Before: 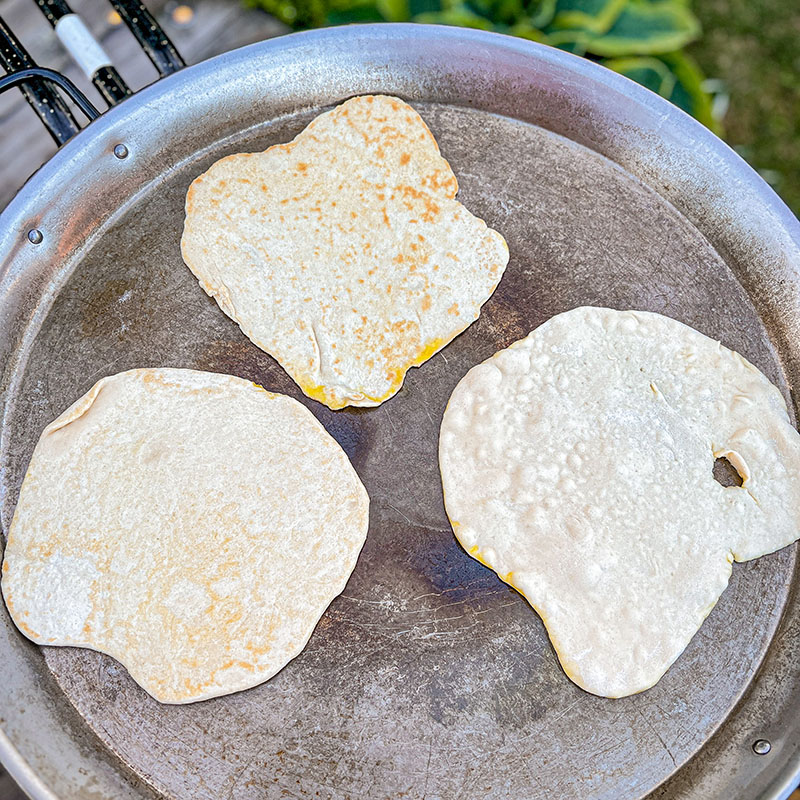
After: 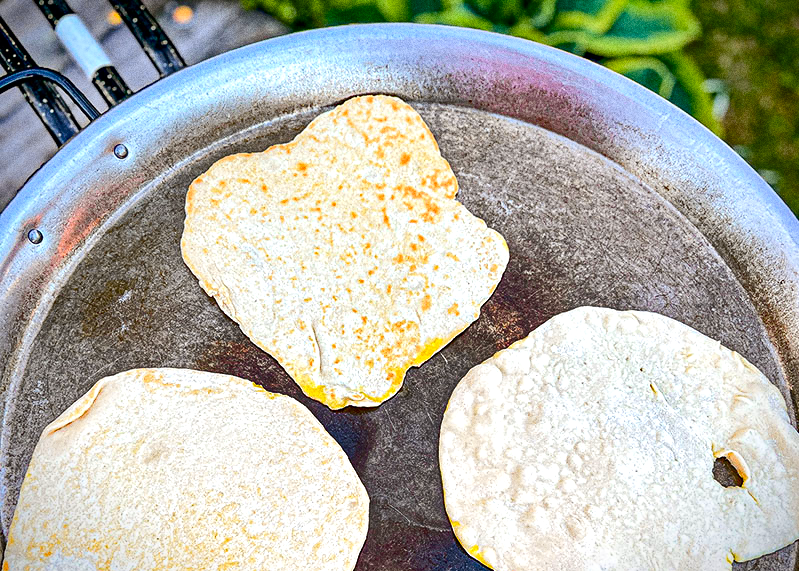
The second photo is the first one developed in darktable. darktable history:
grain: coarseness 0.09 ISO, strength 40%
exposure: exposure 0.197 EV, compensate highlight preservation false
shadows and highlights: radius 171.16, shadows 27, white point adjustment 3.13, highlights -67.95, soften with gaussian
crop: bottom 28.576%
vignetting: fall-off start 88.53%, fall-off radius 44.2%, saturation 0.376, width/height ratio 1.161
haze removal: strength 0.29, distance 0.25, compatibility mode true, adaptive false
tone curve: curves: ch0 [(0, 0) (0.126, 0.086) (0.338, 0.327) (0.494, 0.55) (0.703, 0.762) (1, 1)]; ch1 [(0, 0) (0.346, 0.324) (0.45, 0.431) (0.5, 0.5) (0.522, 0.517) (0.55, 0.578) (1, 1)]; ch2 [(0, 0) (0.44, 0.424) (0.501, 0.499) (0.554, 0.563) (0.622, 0.667) (0.707, 0.746) (1, 1)], color space Lab, independent channels, preserve colors none
